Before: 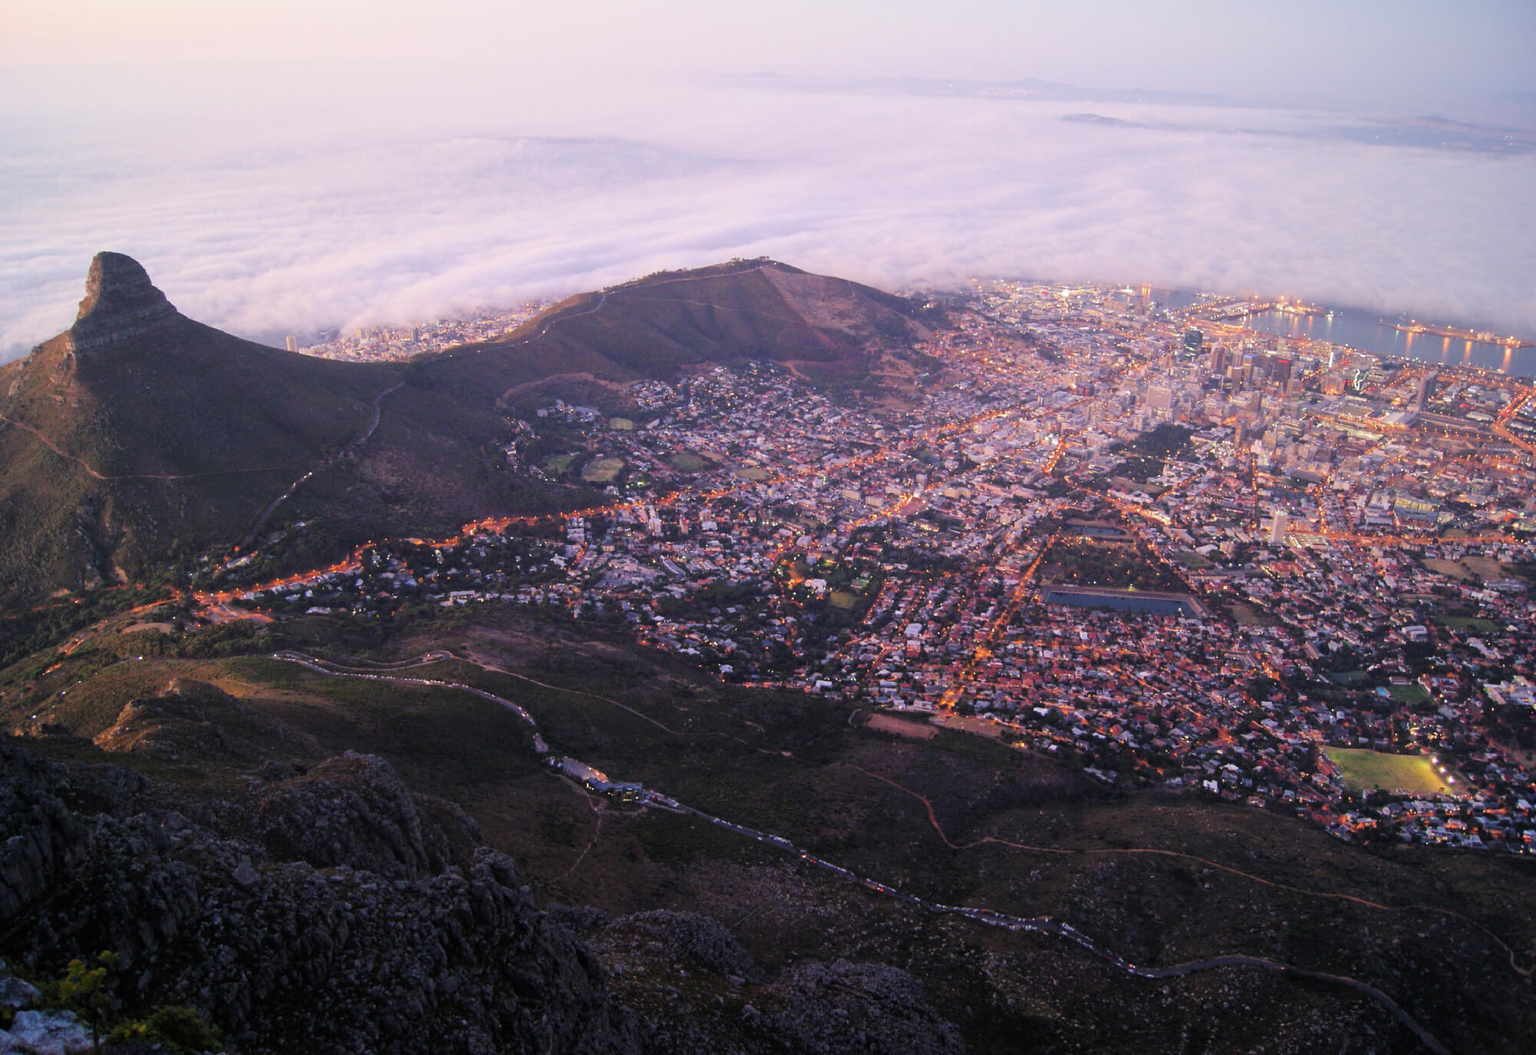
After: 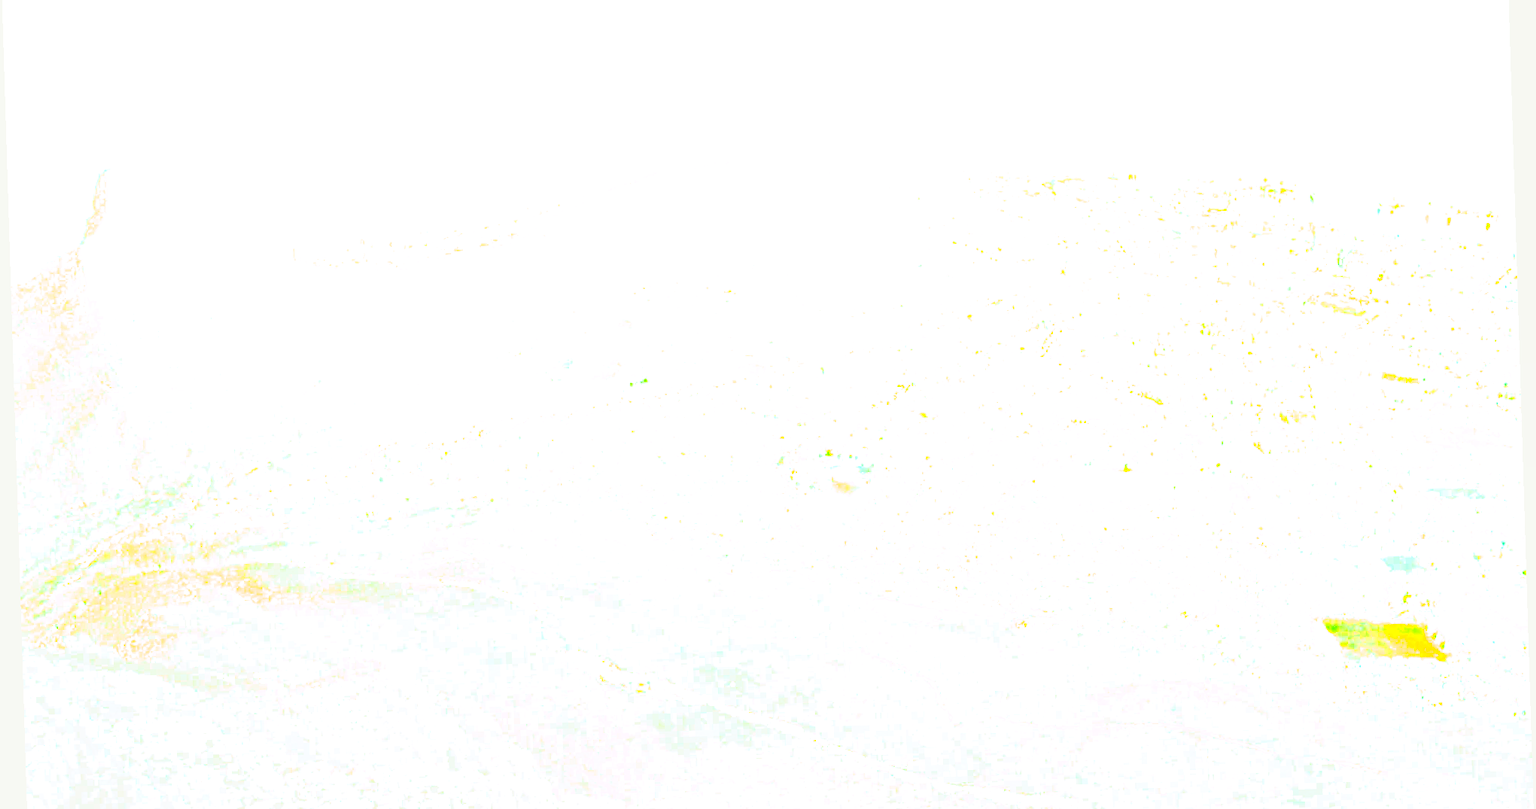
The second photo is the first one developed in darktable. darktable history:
exposure: black level correction 0, exposure 0.5 EV, compensate exposure bias true, compensate highlight preservation false
crop: top 11.038%, bottom 13.962%
contrast brightness saturation: contrast -0.99, brightness -0.17, saturation 0.75
split-toning: shadows › hue 277.2°, shadows › saturation 0.74
white balance: red 0.925, blue 1.046
rotate and perspective: rotation -1.77°, lens shift (horizontal) 0.004, automatic cropping off
levels: mode automatic
local contrast: on, module defaults
